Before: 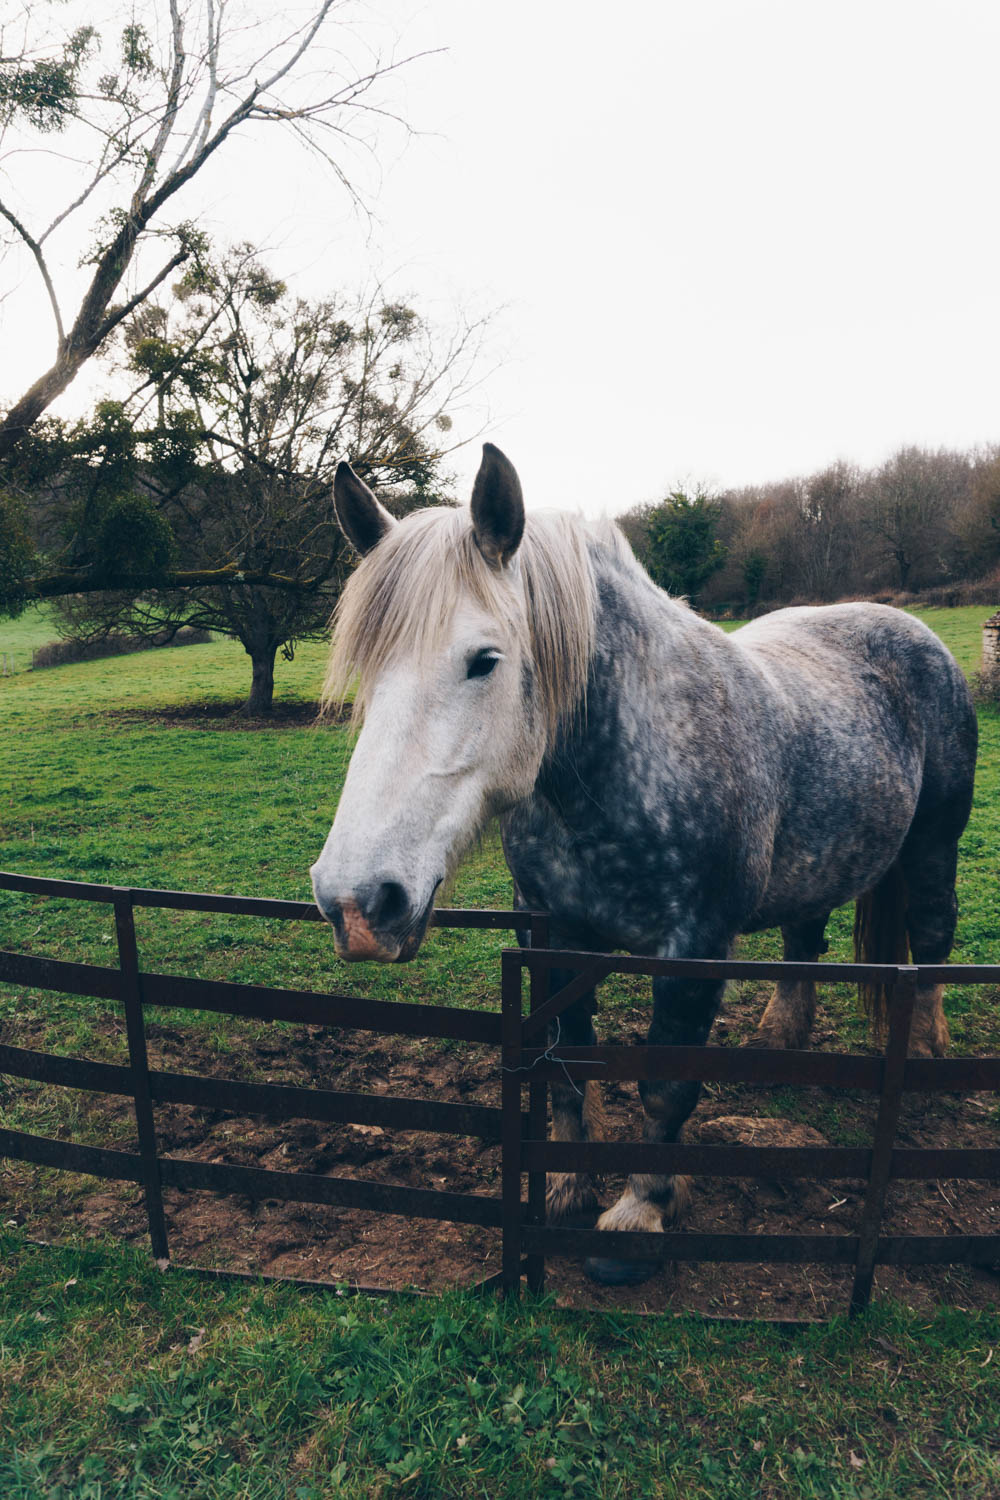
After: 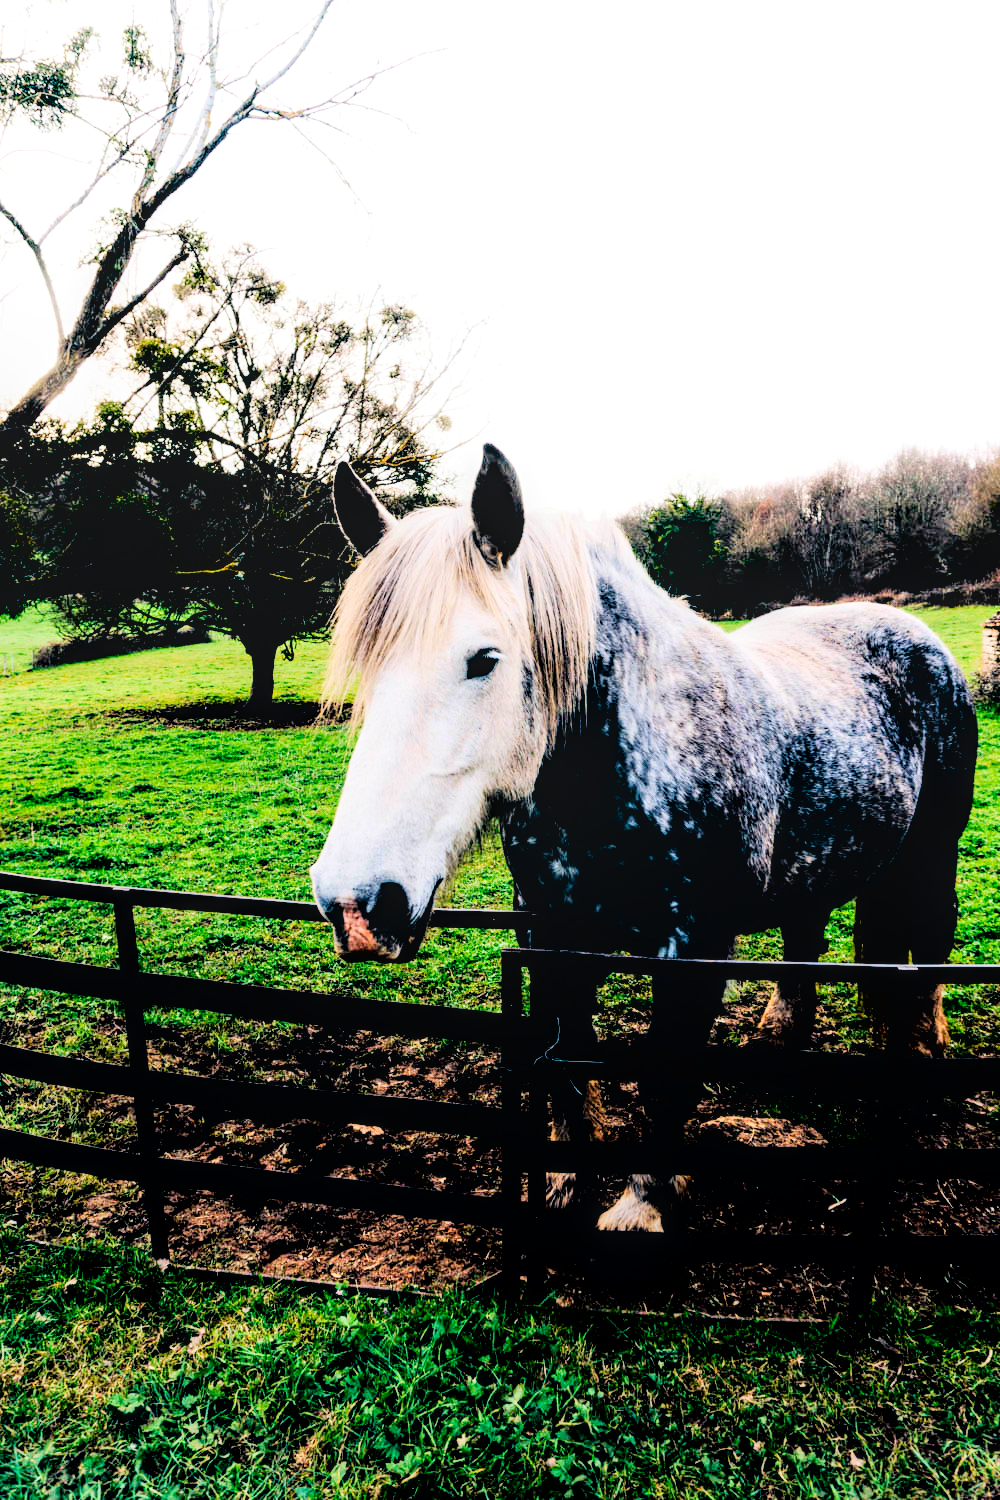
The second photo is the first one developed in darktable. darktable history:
exposure: black level correction 0.04, exposure 0.5 EV, compensate highlight preservation false
local contrast: on, module defaults
tone curve: curves: ch0 [(0, 0) (0.004, 0) (0.133, 0.071) (0.325, 0.456) (0.832, 0.957) (1, 1)], color space Lab, linked channels, preserve colors none
